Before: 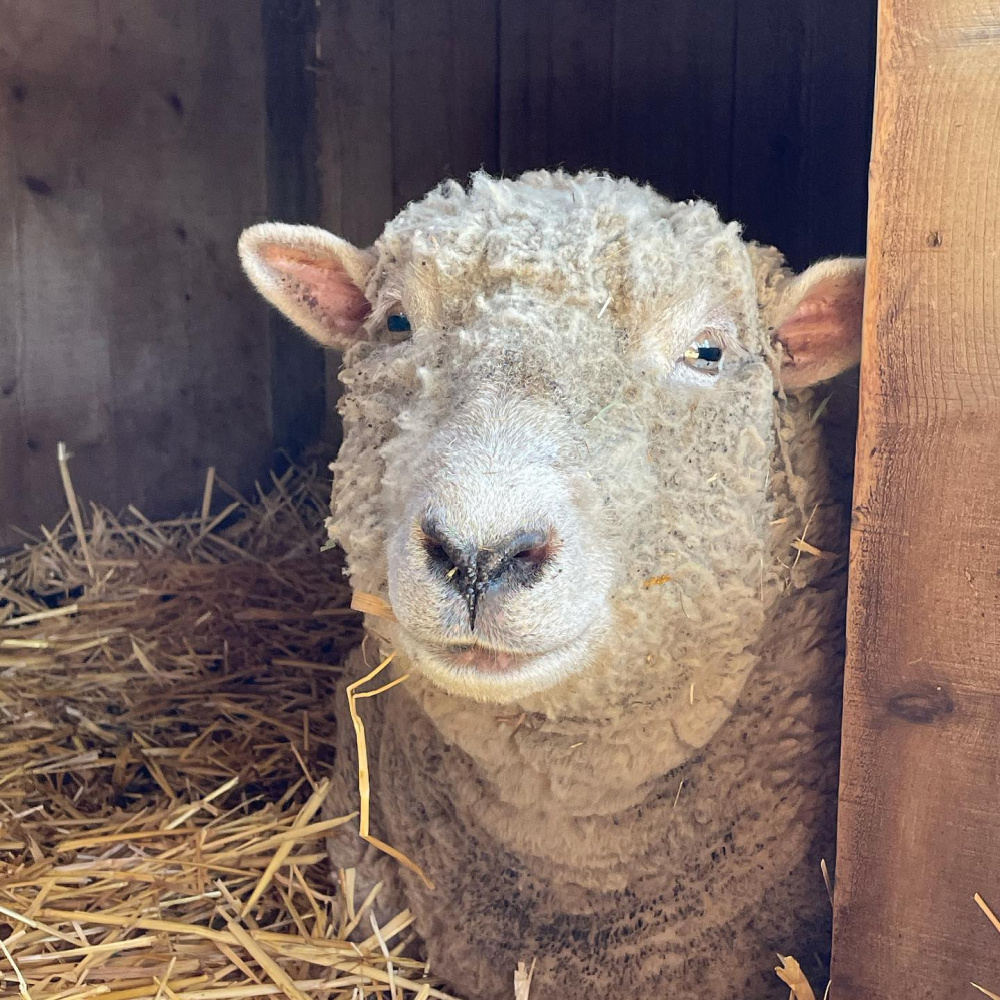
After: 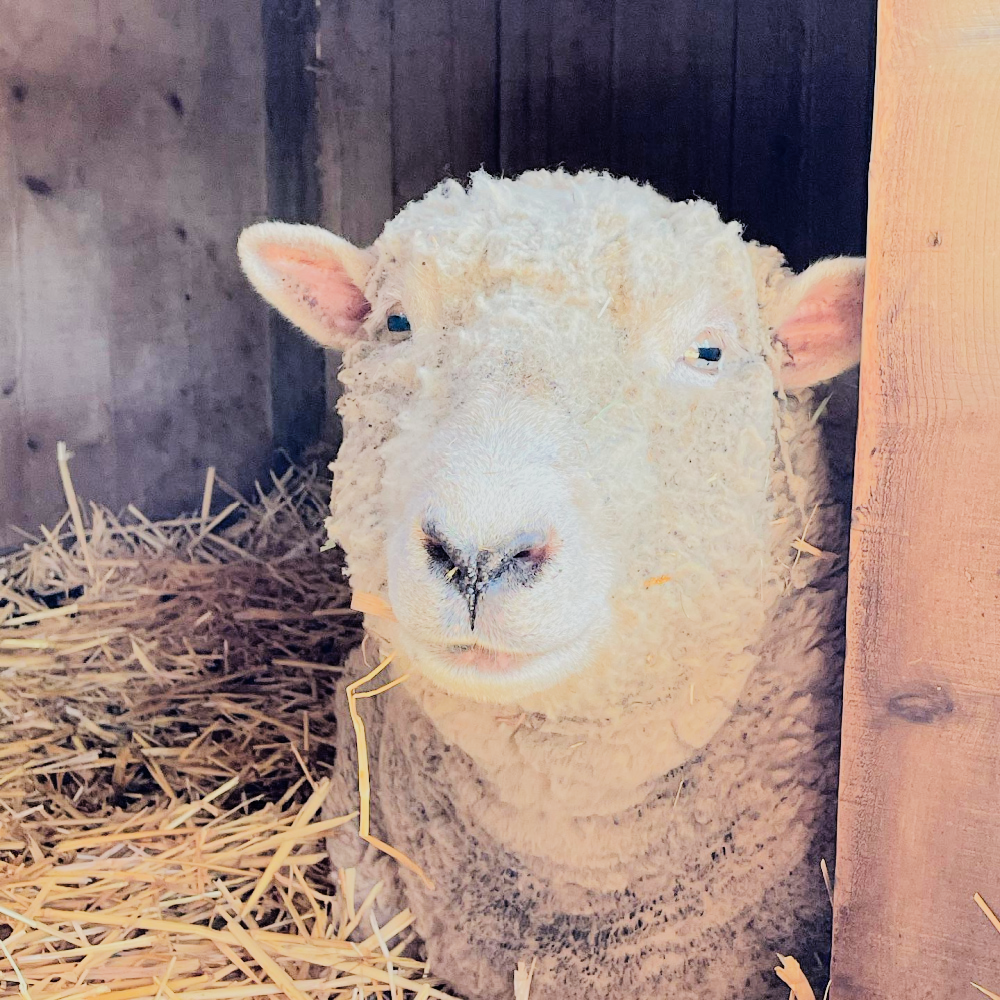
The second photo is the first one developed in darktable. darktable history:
levels: levels [0, 0.48, 0.961]
tone equalizer: -7 EV 0.154 EV, -6 EV 0.62 EV, -5 EV 1.17 EV, -4 EV 1.31 EV, -3 EV 1.18 EV, -2 EV 0.6 EV, -1 EV 0.157 EV, edges refinement/feathering 500, mask exposure compensation -1.57 EV, preserve details no
filmic rgb: black relative exposure -7.65 EV, white relative exposure 4.56 EV, hardness 3.61
